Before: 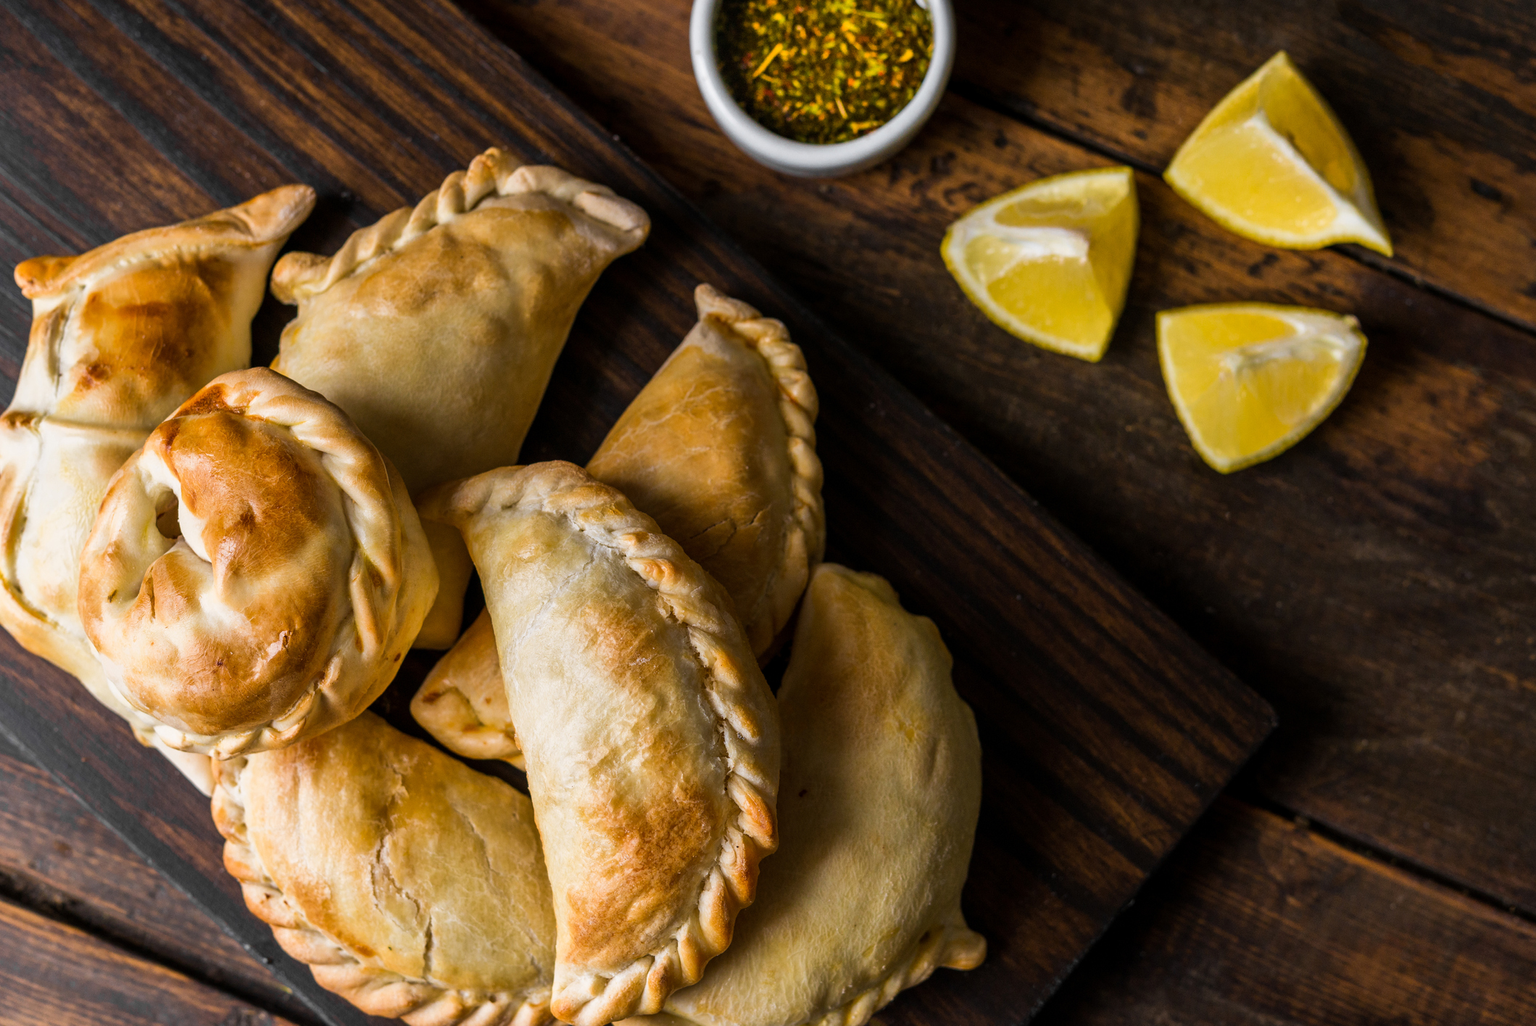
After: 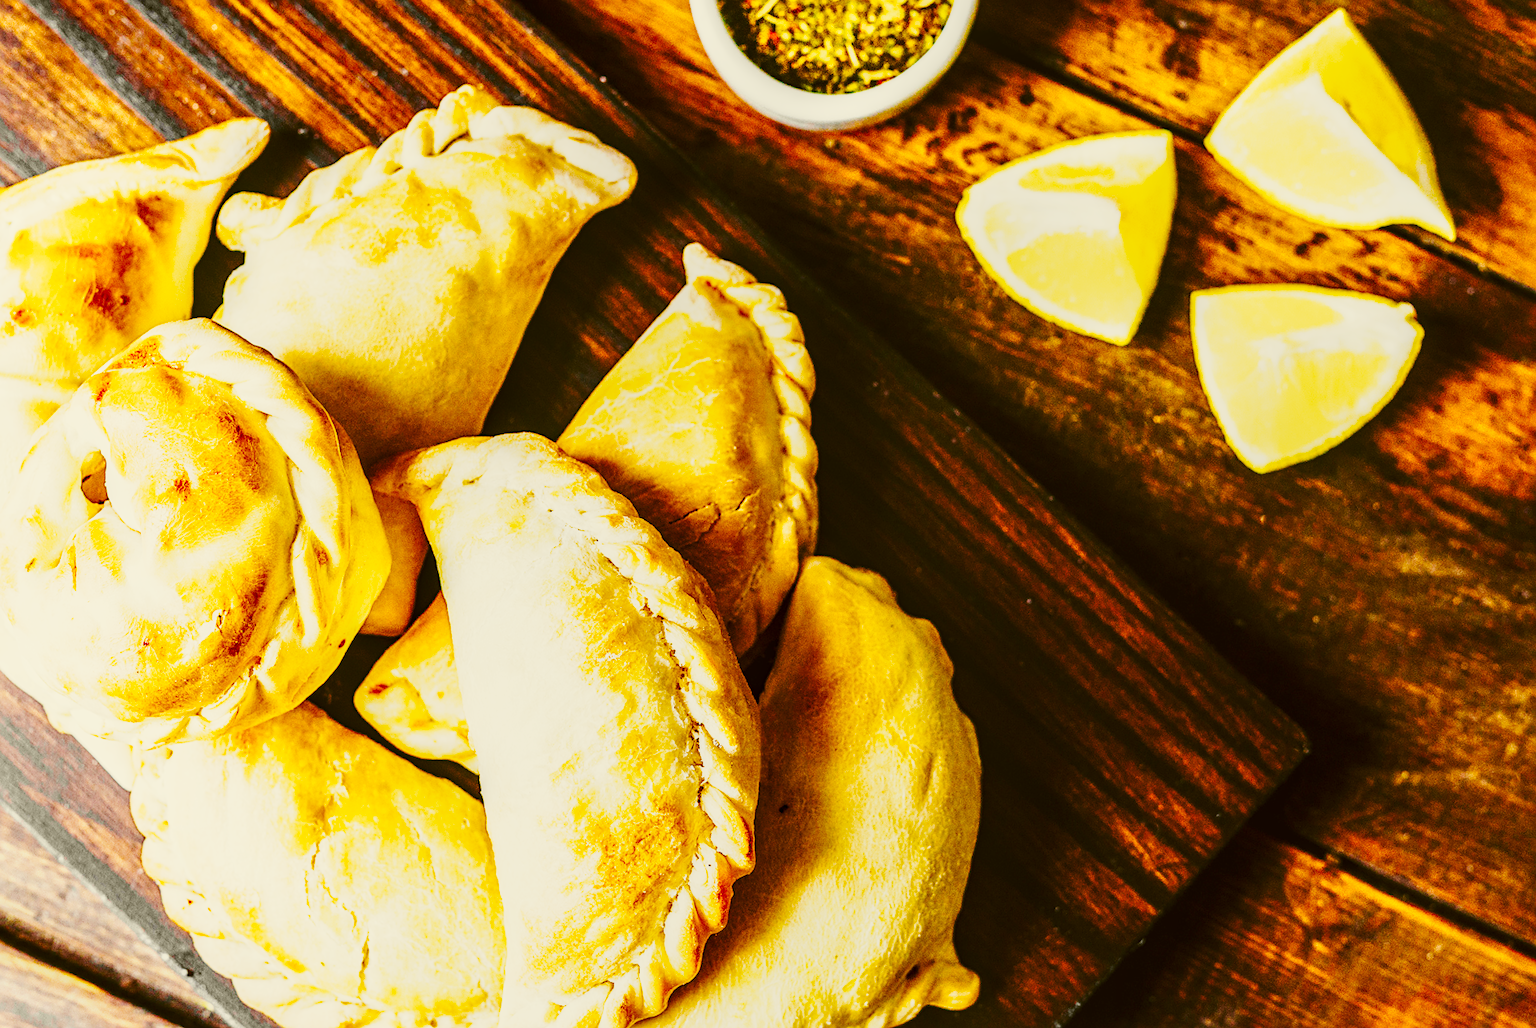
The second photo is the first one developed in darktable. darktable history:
crop and rotate: angle -2°, left 3.096%, top 3.702%, right 1.519%, bottom 0.644%
color correction: highlights a* -1.32, highlights b* 10.55, shadows a* 0.224, shadows b* 19.06
tone curve: curves: ch0 [(0, 0.021) (0.104, 0.093) (0.236, 0.234) (0.456, 0.566) (0.647, 0.78) (0.864, 0.9) (1, 0.932)]; ch1 [(0, 0) (0.353, 0.344) (0.43, 0.401) (0.479, 0.476) (0.502, 0.504) (0.544, 0.534) (0.566, 0.566) (0.612, 0.621) (0.657, 0.679) (1, 1)]; ch2 [(0, 0) (0.34, 0.314) (0.434, 0.43) (0.5, 0.498) (0.528, 0.536) (0.56, 0.576) (0.595, 0.638) (0.644, 0.729) (1, 1)], preserve colors none
exposure: black level correction 0, exposure 0.302 EV, compensate exposure bias true, compensate highlight preservation false
local contrast: on, module defaults
color balance rgb: perceptual saturation grading › global saturation 35.068%, perceptual saturation grading › highlights -29.892%, perceptual saturation grading › shadows 35.633%, global vibrance 9.277%
sharpen: amount 0.541
base curve: curves: ch0 [(0, 0) (0.028, 0.03) (0.121, 0.232) (0.46, 0.748) (0.859, 0.968) (1, 1)], preserve colors none
